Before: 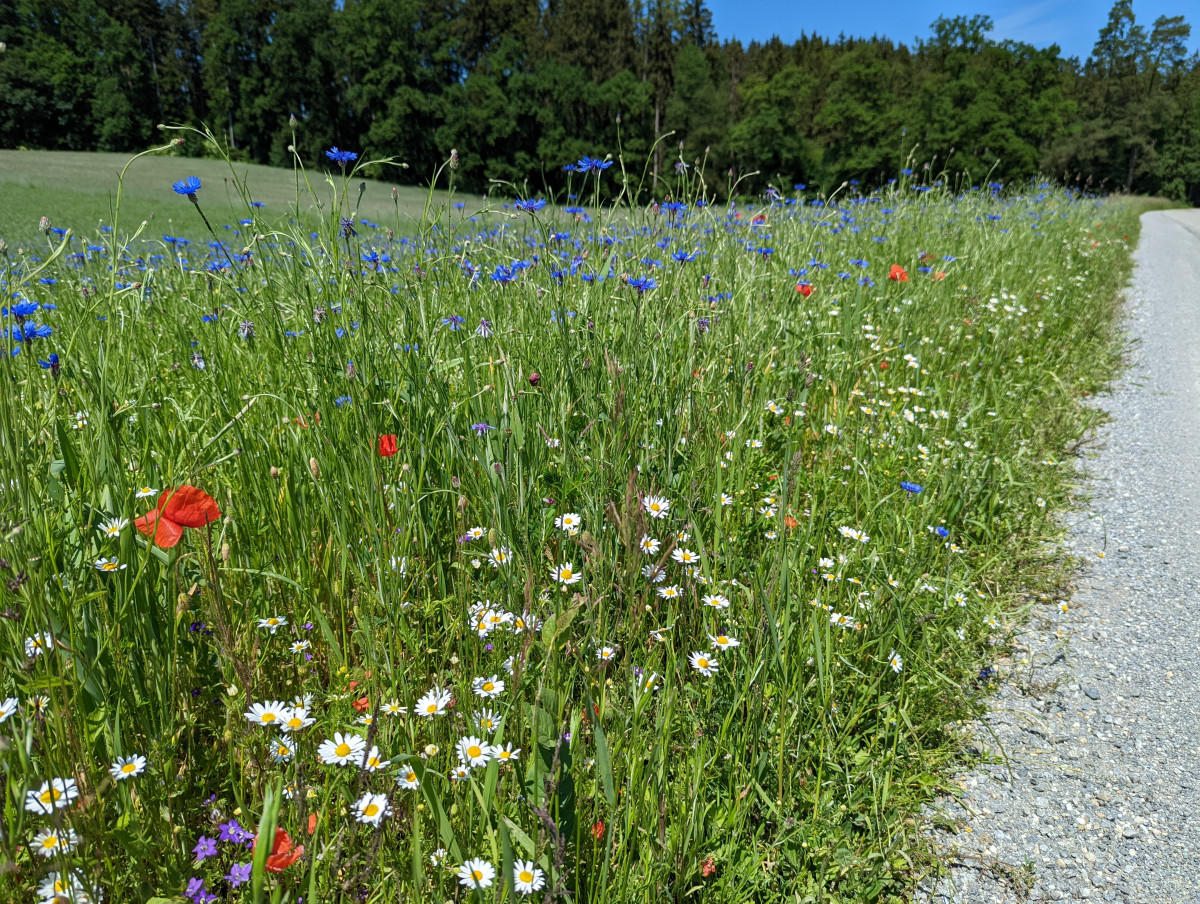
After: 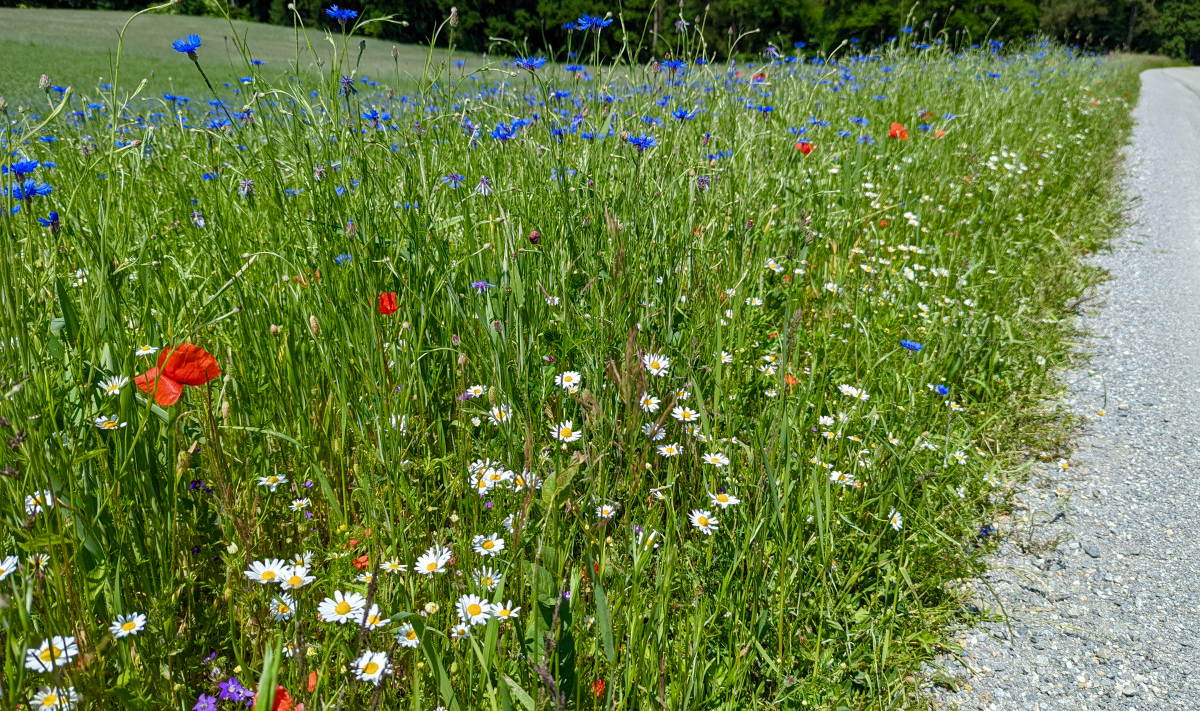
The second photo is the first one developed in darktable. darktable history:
crop and rotate: top 15.774%, bottom 5.506%
color balance rgb: perceptual saturation grading › global saturation 20%, perceptual saturation grading › highlights -25%, perceptual saturation grading › shadows 25%
